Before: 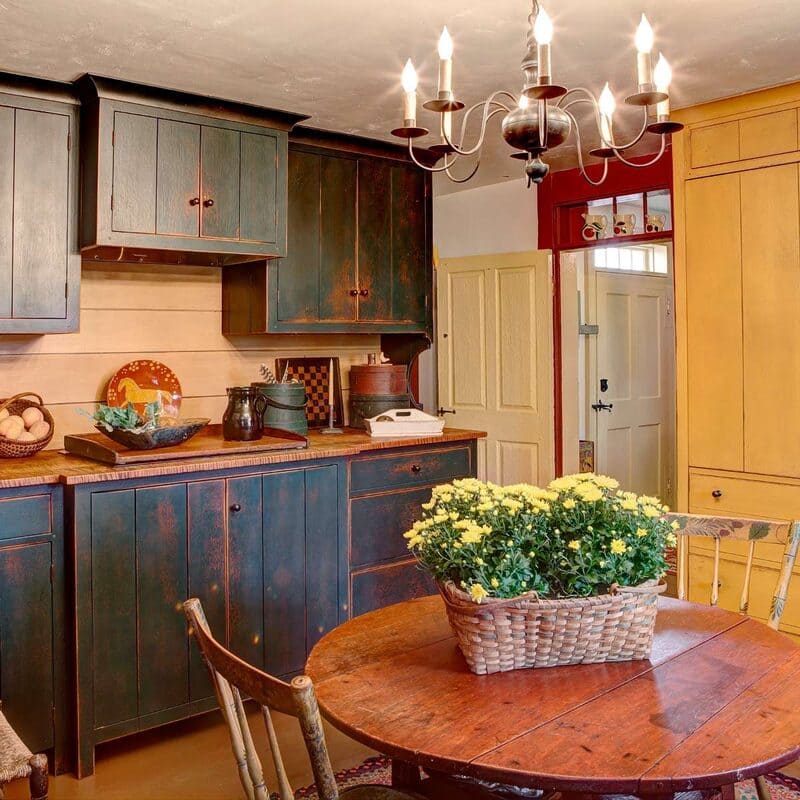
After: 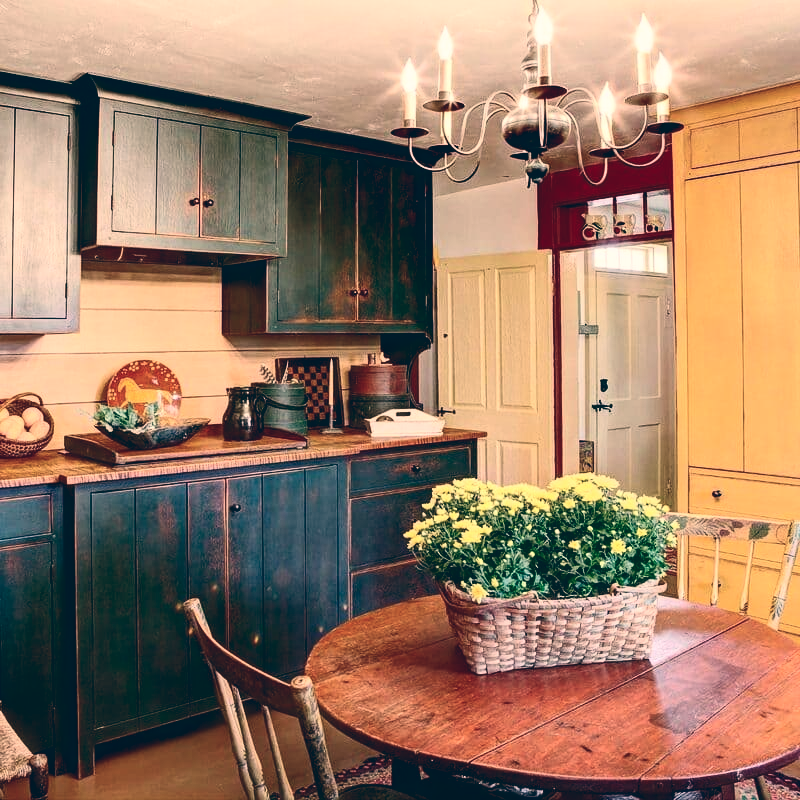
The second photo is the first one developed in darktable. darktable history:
tone equalizer: on, module defaults
color balance: lift [1.006, 0.985, 1.002, 1.015], gamma [1, 0.953, 1.008, 1.047], gain [1.076, 1.13, 1.004, 0.87]
contrast brightness saturation: contrast 0.28
white balance: red 1, blue 1
